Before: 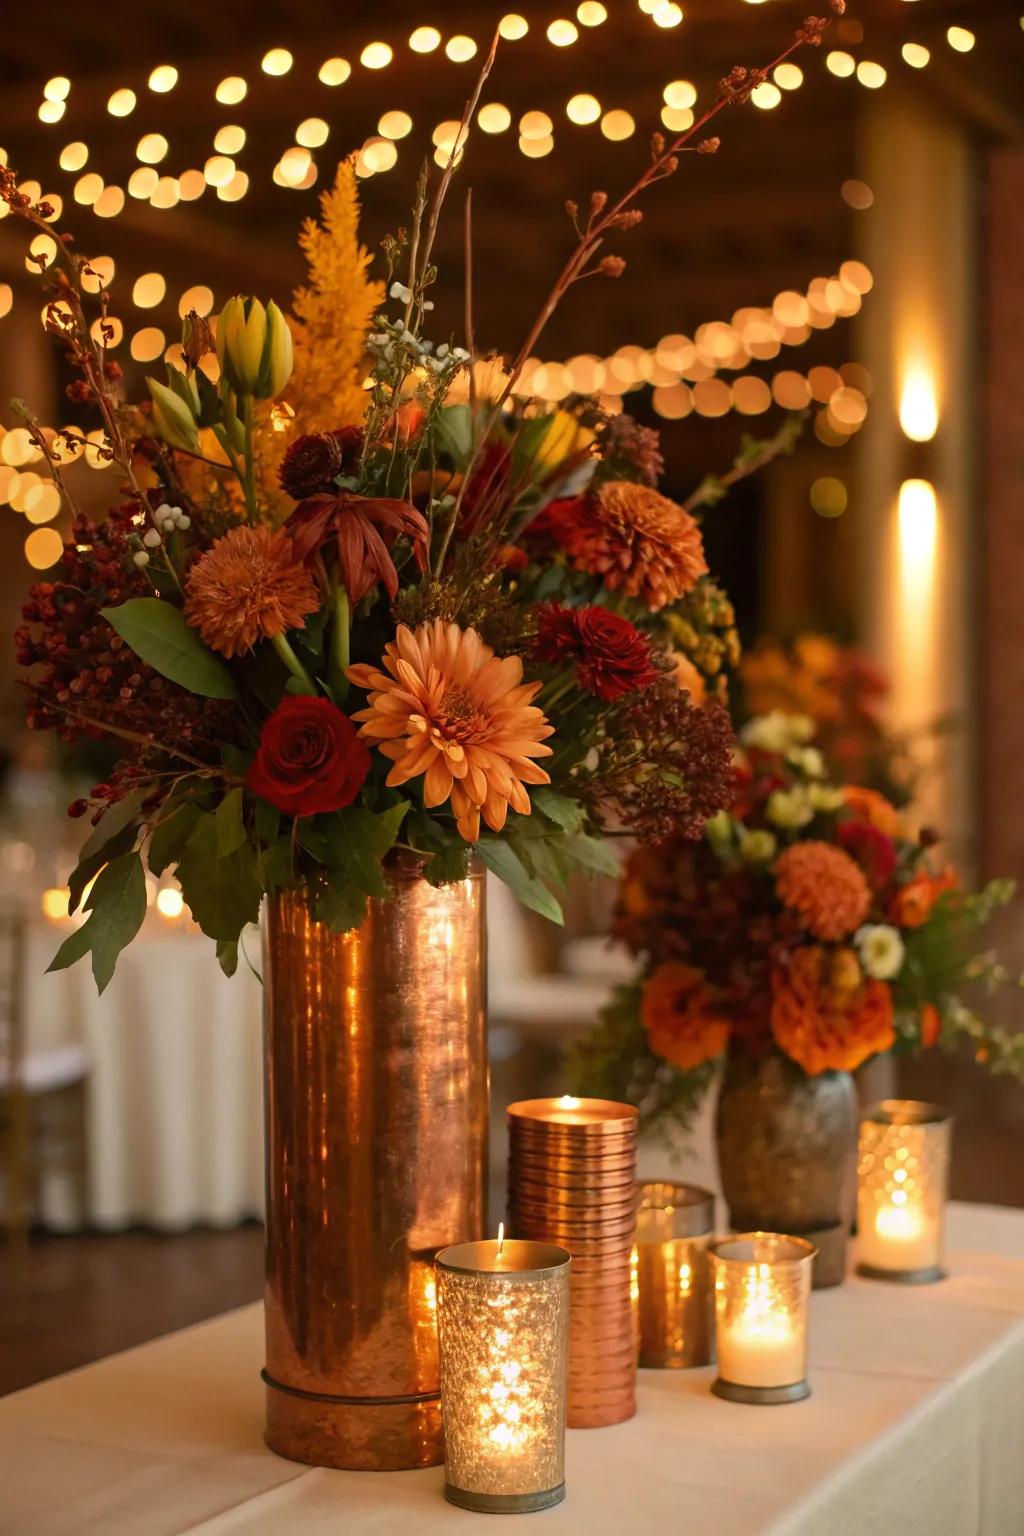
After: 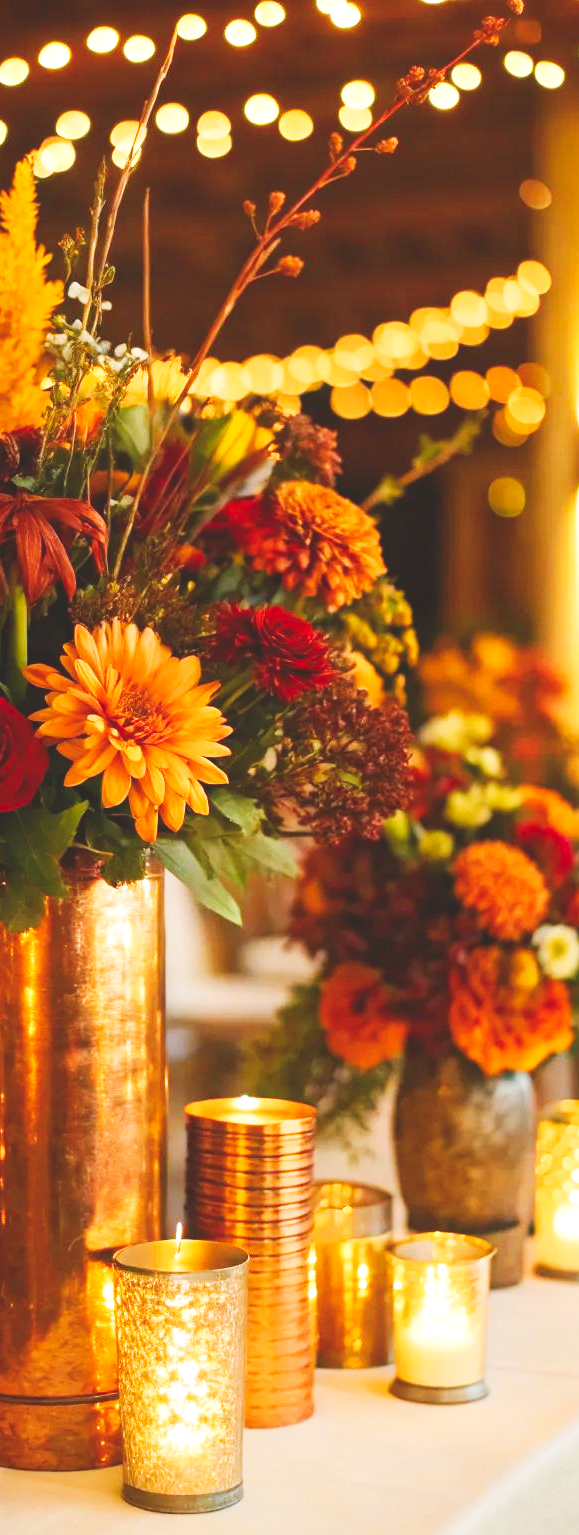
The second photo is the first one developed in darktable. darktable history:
crop: left 31.499%, top 0.016%, right 11.914%
color balance rgb: global offset › luminance 0.677%, perceptual saturation grading › global saturation 25.851%
tone curve: curves: ch0 [(0, 0.11) (0.181, 0.223) (0.405, 0.46) (0.456, 0.528) (0.634, 0.728) (0.877, 0.89) (0.984, 0.935)]; ch1 [(0, 0.052) (0.443, 0.43) (0.492, 0.485) (0.566, 0.579) (0.595, 0.625) (0.608, 0.654) (0.65, 0.708) (1, 0.961)]; ch2 [(0, 0) (0.33, 0.301) (0.421, 0.443) (0.447, 0.489) (0.495, 0.492) (0.537, 0.57) (0.586, 0.591) (0.663, 0.686) (1, 1)], preserve colors none
color calibration: x 0.356, y 0.369, temperature 4709.62 K
exposure: exposure 1 EV, compensate exposure bias true, compensate highlight preservation false
contrast brightness saturation: saturation -0.062
